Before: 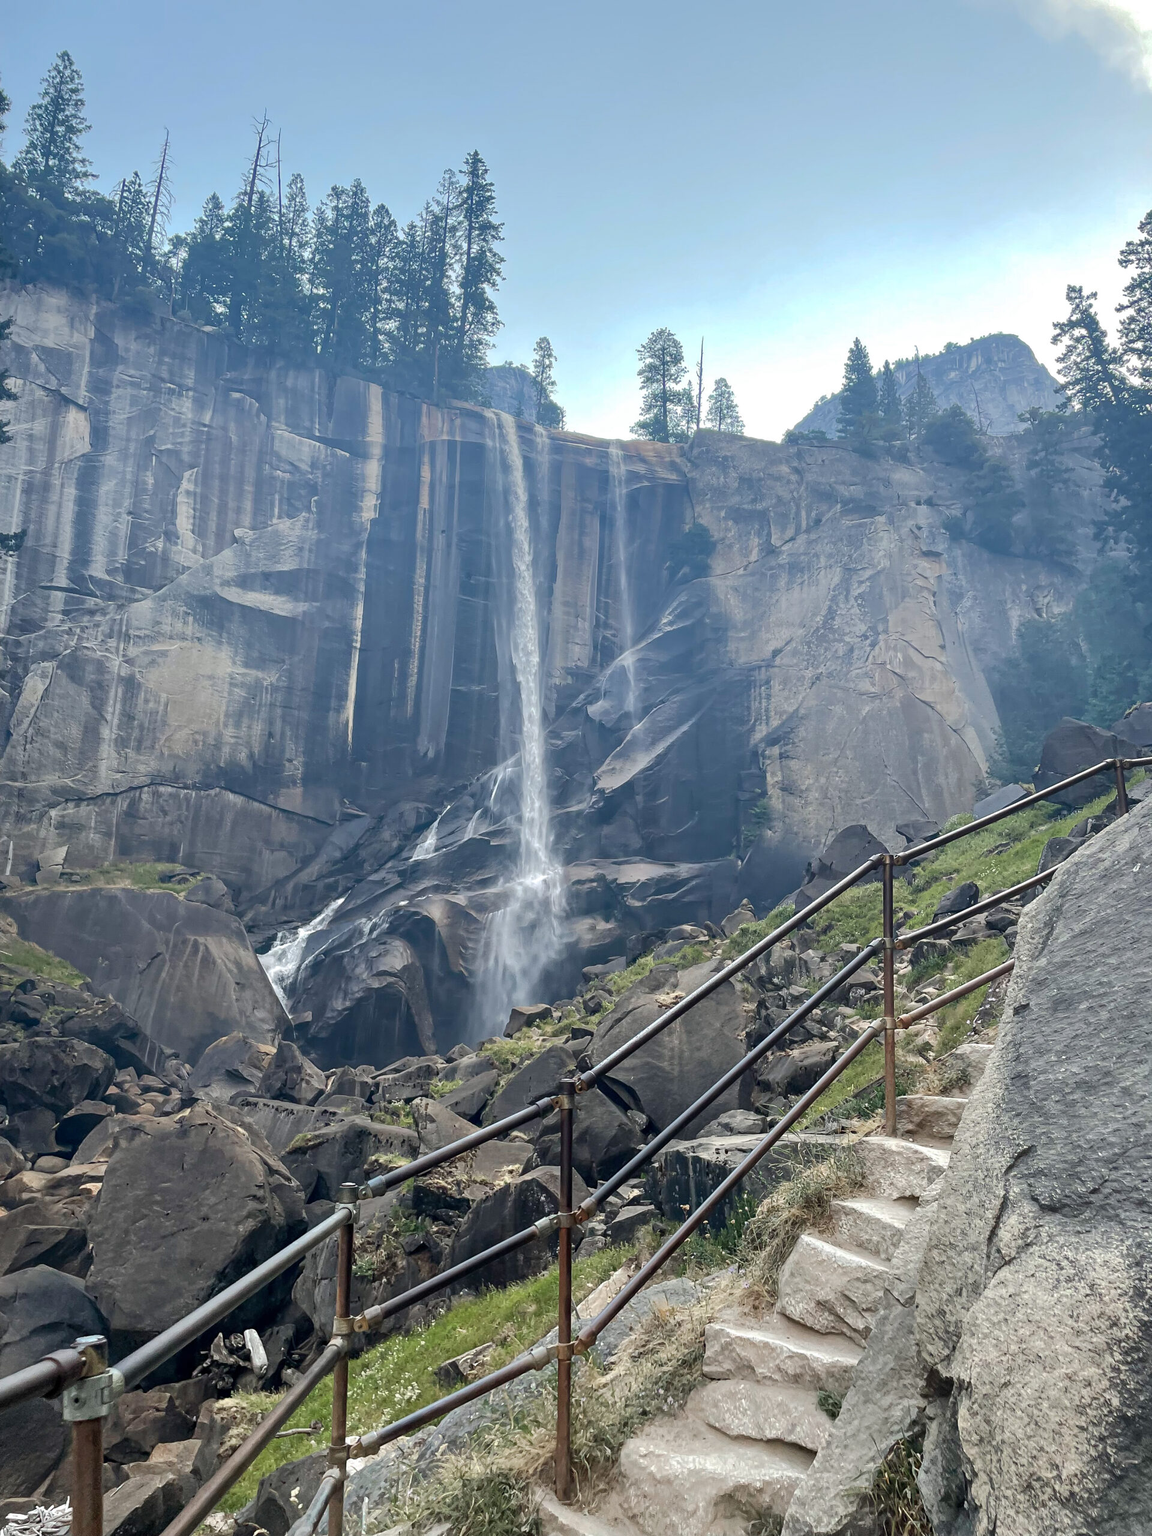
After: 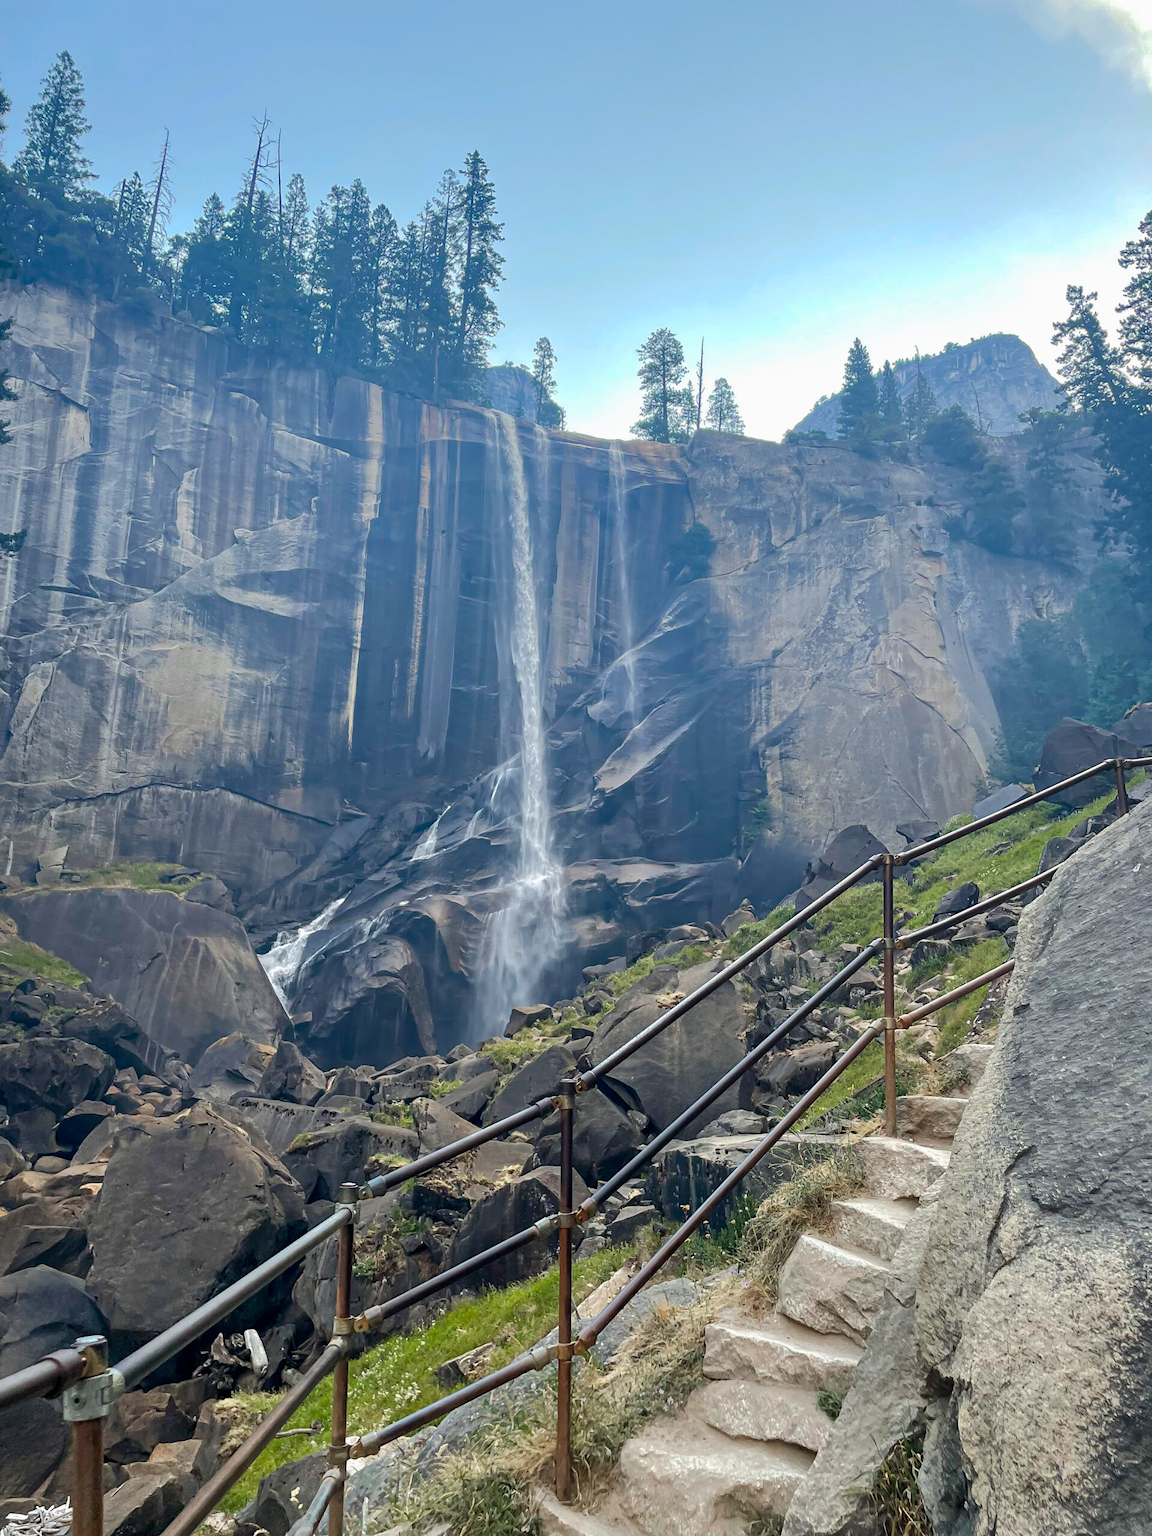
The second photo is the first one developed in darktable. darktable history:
color balance rgb: perceptual saturation grading › global saturation 25%, global vibrance 20%
exposure: exposure -0.048 EV, compensate highlight preservation false
